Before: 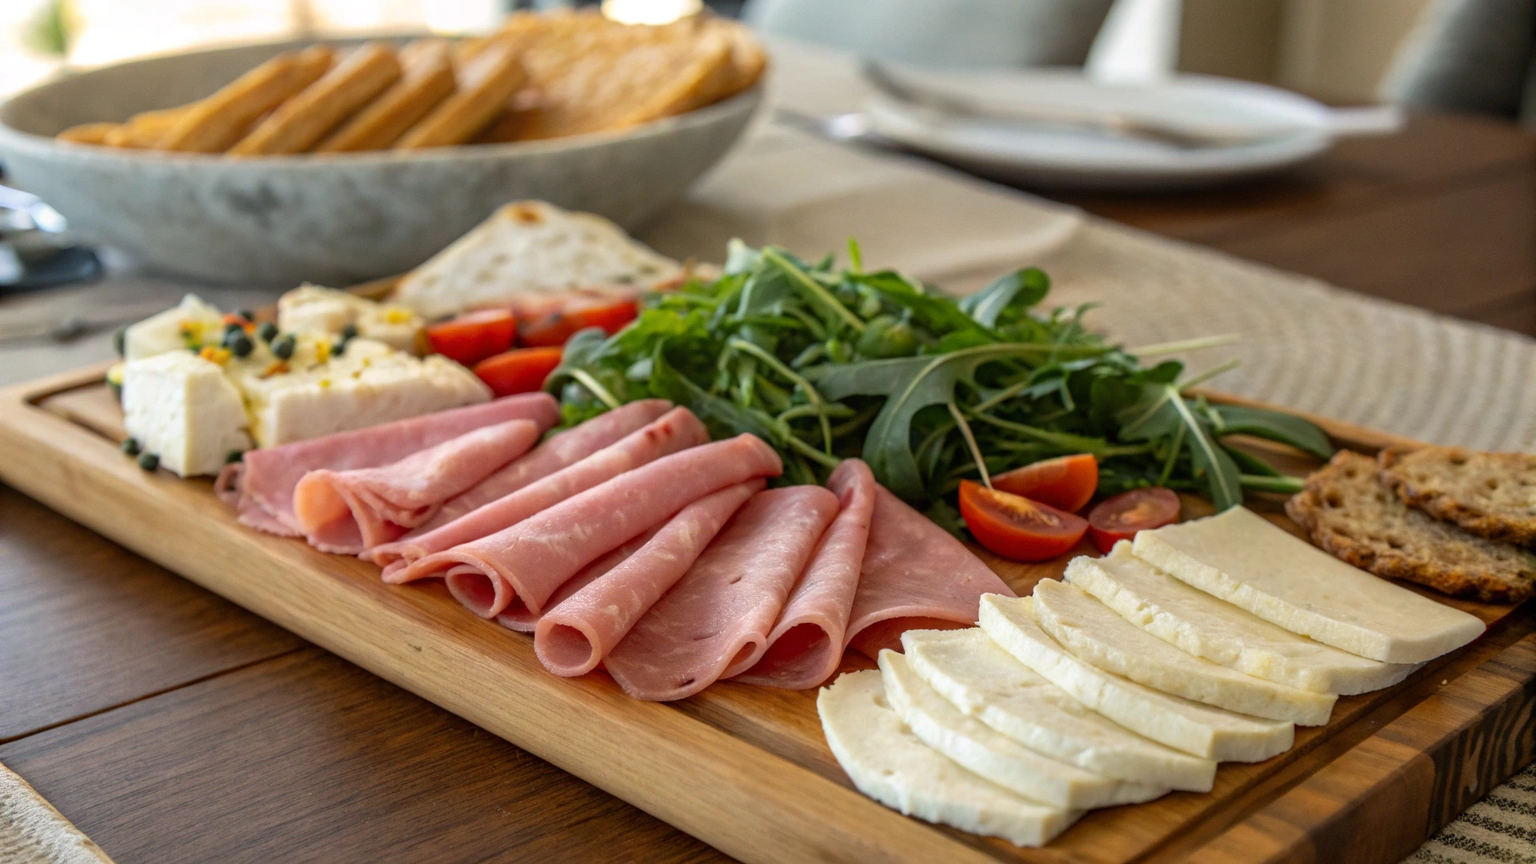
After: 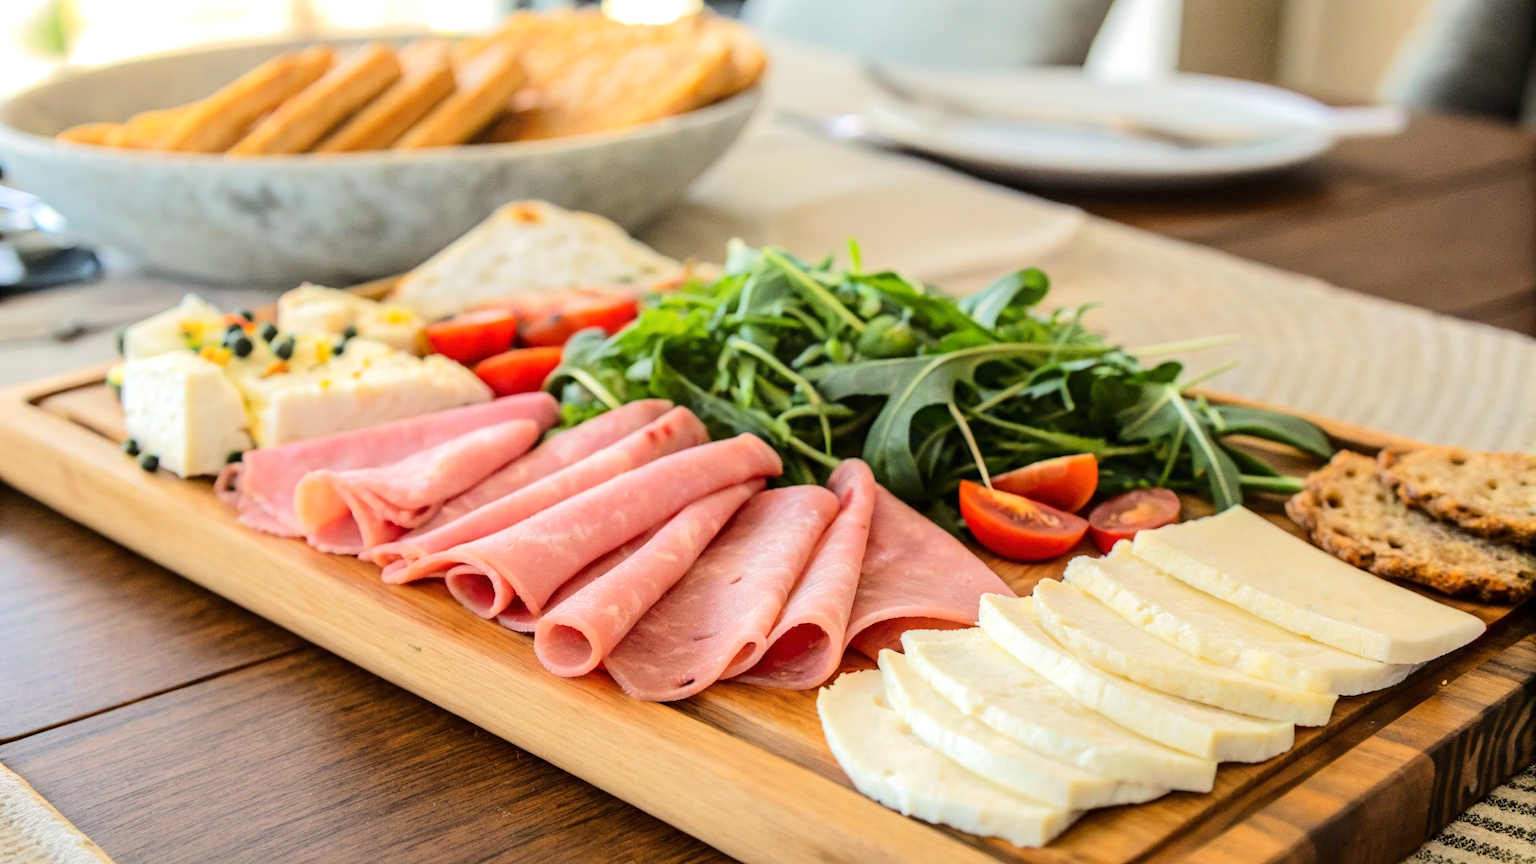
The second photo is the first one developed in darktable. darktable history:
tone equalizer: -7 EV 0.155 EV, -6 EV 0.564 EV, -5 EV 1.12 EV, -4 EV 1.35 EV, -3 EV 1.12 EV, -2 EV 0.6 EV, -1 EV 0.151 EV, edges refinement/feathering 500, mask exposure compensation -1.57 EV, preserve details no
